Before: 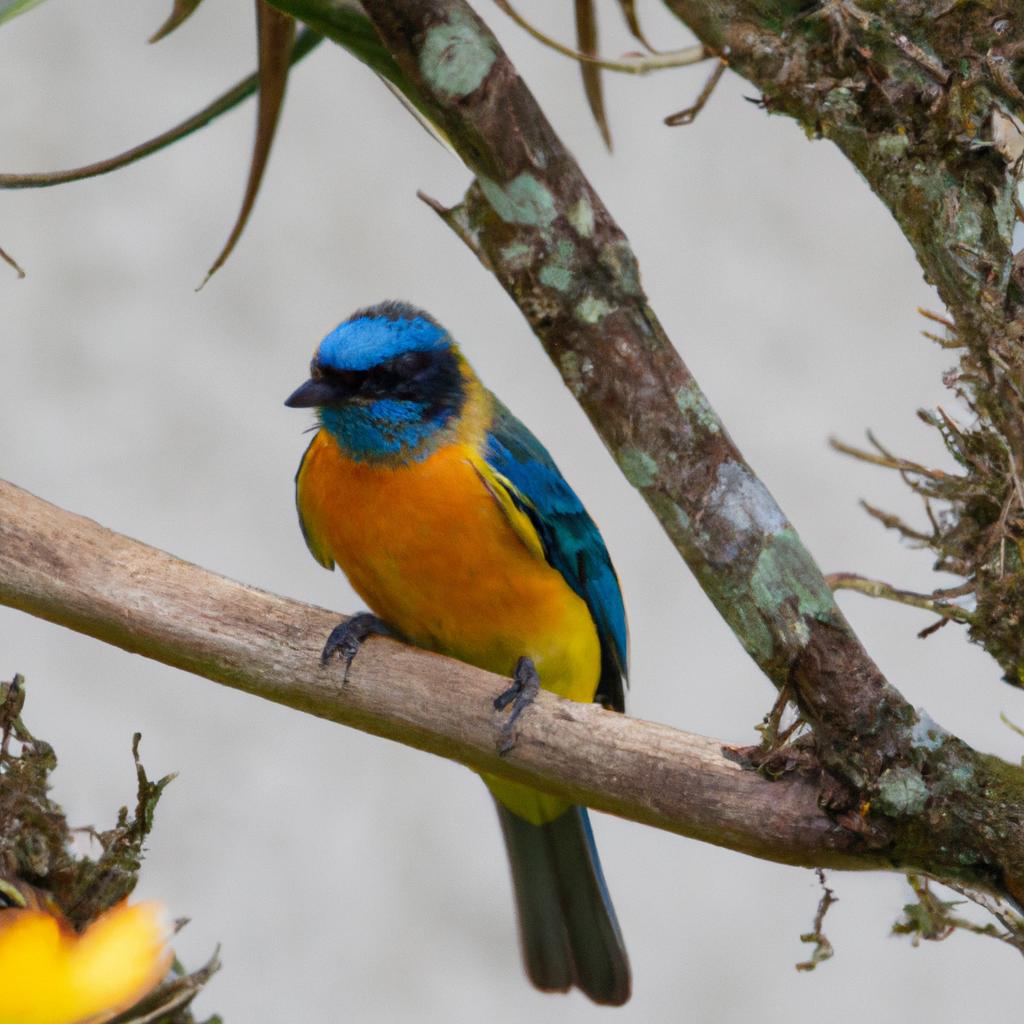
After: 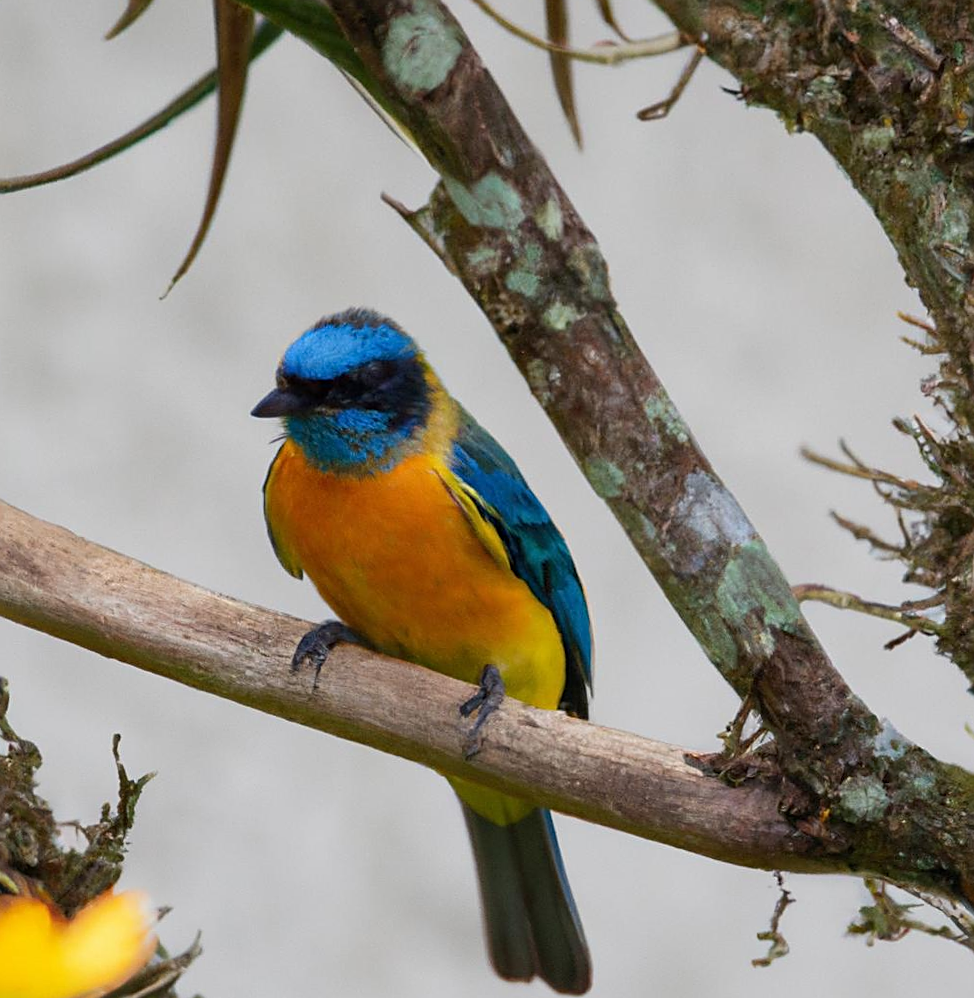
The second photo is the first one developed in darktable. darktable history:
sharpen: on, module defaults
rotate and perspective: rotation 0.074°, lens shift (vertical) 0.096, lens shift (horizontal) -0.041, crop left 0.043, crop right 0.952, crop top 0.024, crop bottom 0.979
